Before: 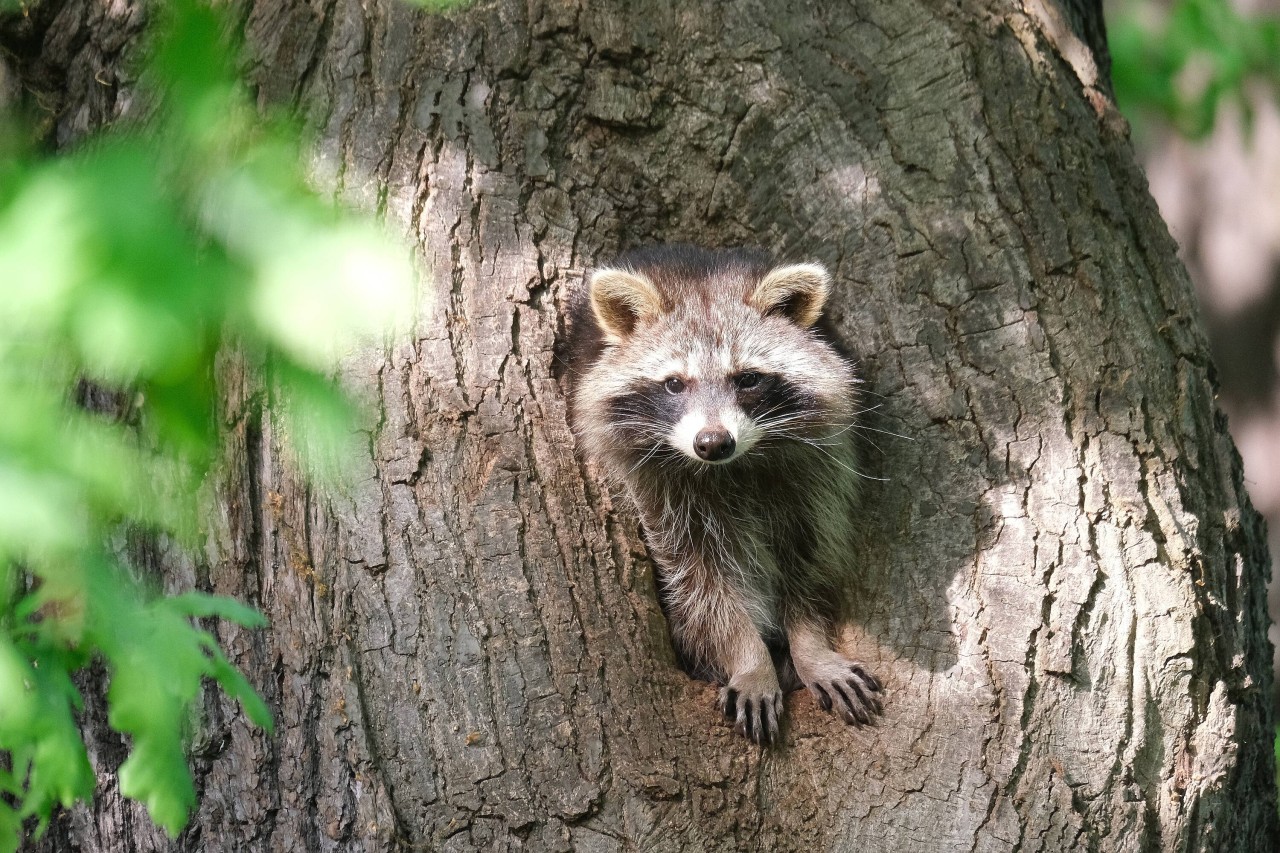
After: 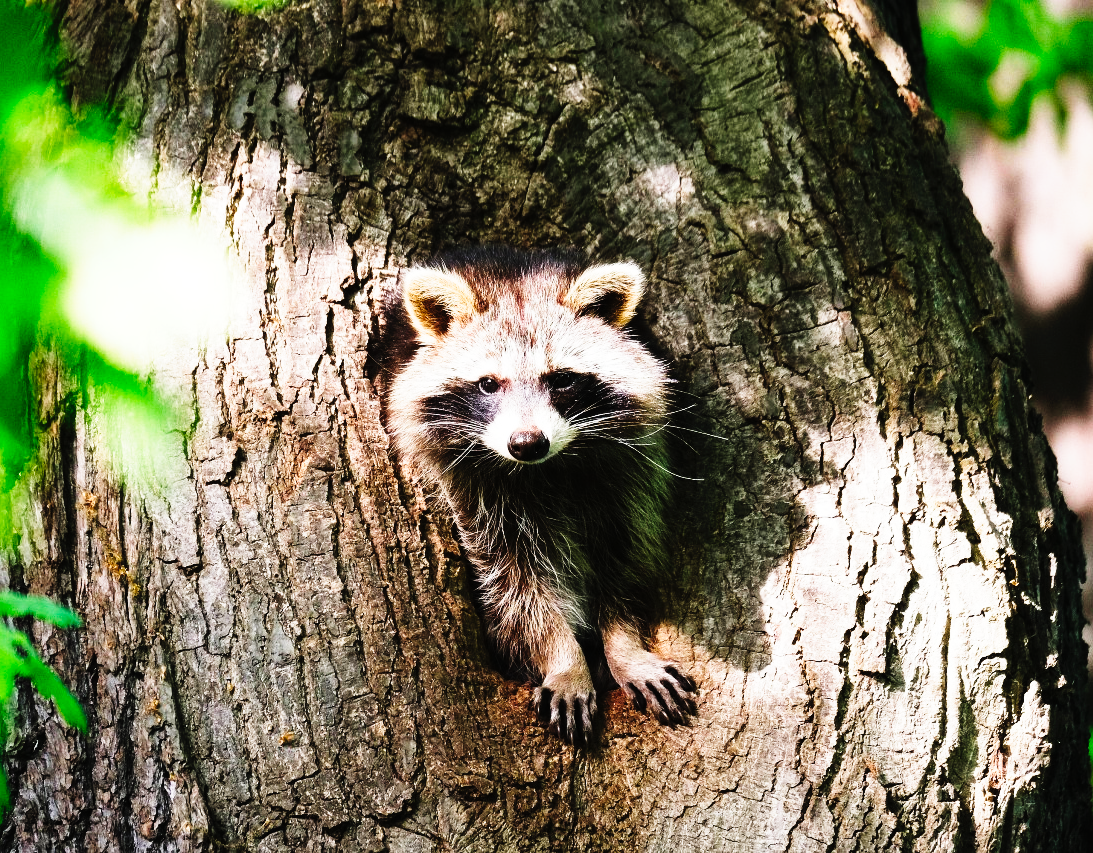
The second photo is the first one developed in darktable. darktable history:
tone curve: curves: ch0 [(0, 0) (0.003, 0.005) (0.011, 0.008) (0.025, 0.01) (0.044, 0.014) (0.069, 0.017) (0.1, 0.022) (0.136, 0.028) (0.177, 0.037) (0.224, 0.049) (0.277, 0.091) (0.335, 0.168) (0.399, 0.292) (0.468, 0.463) (0.543, 0.637) (0.623, 0.792) (0.709, 0.903) (0.801, 0.963) (0.898, 0.985) (1, 1)], preserve colors none
crop and rotate: left 14.584%
